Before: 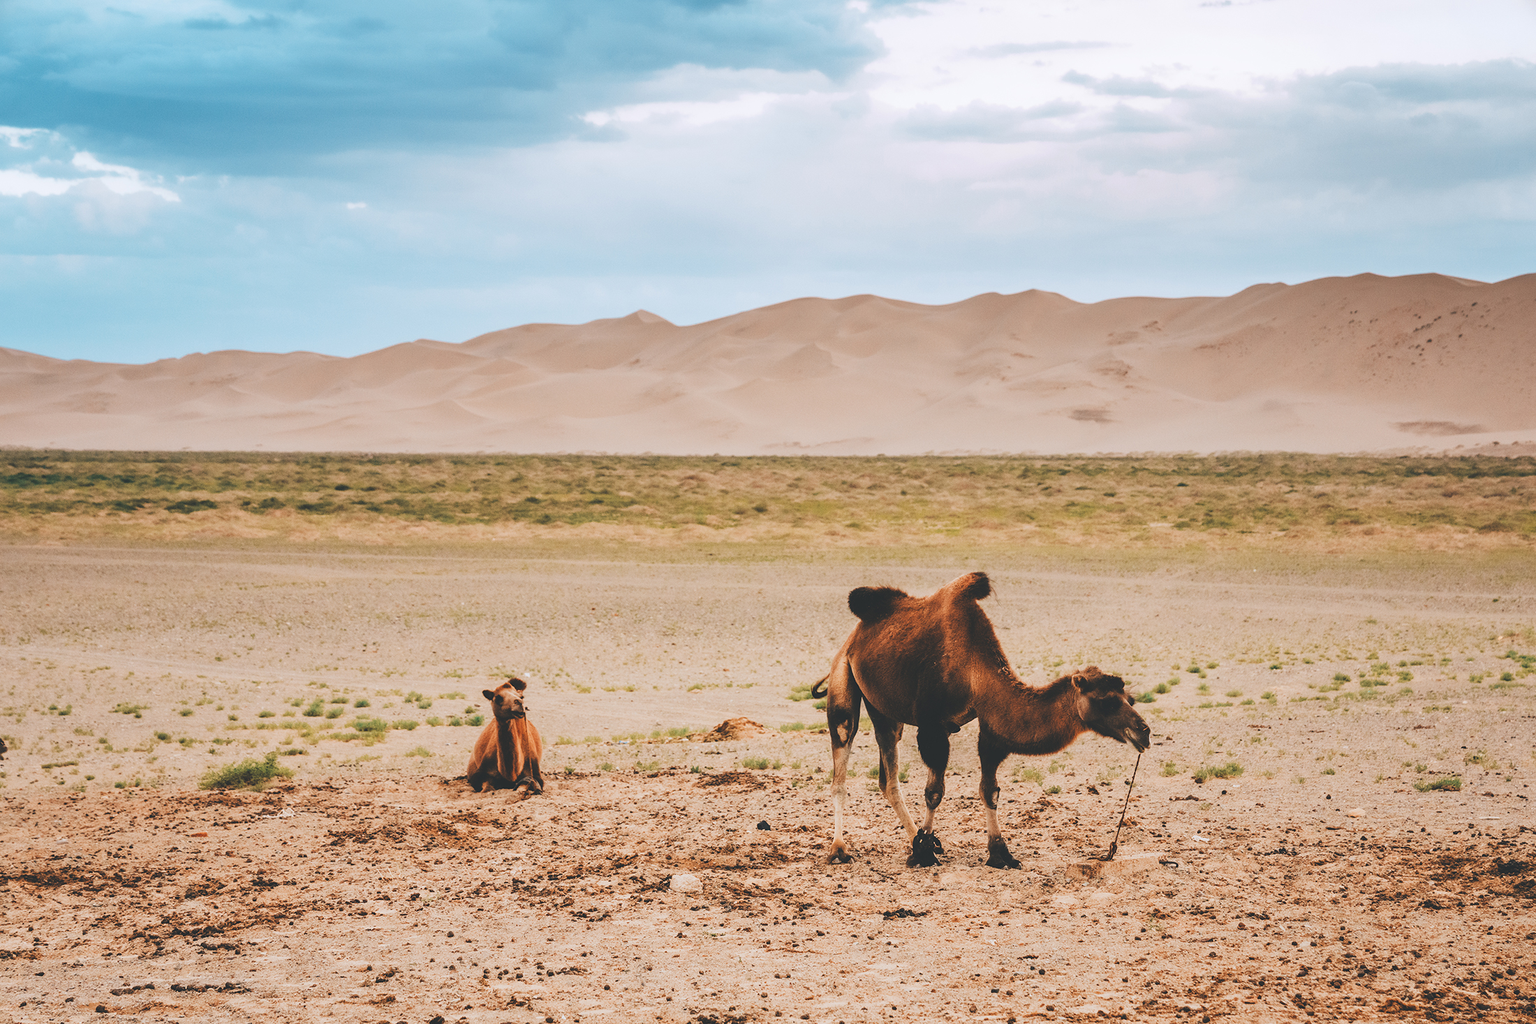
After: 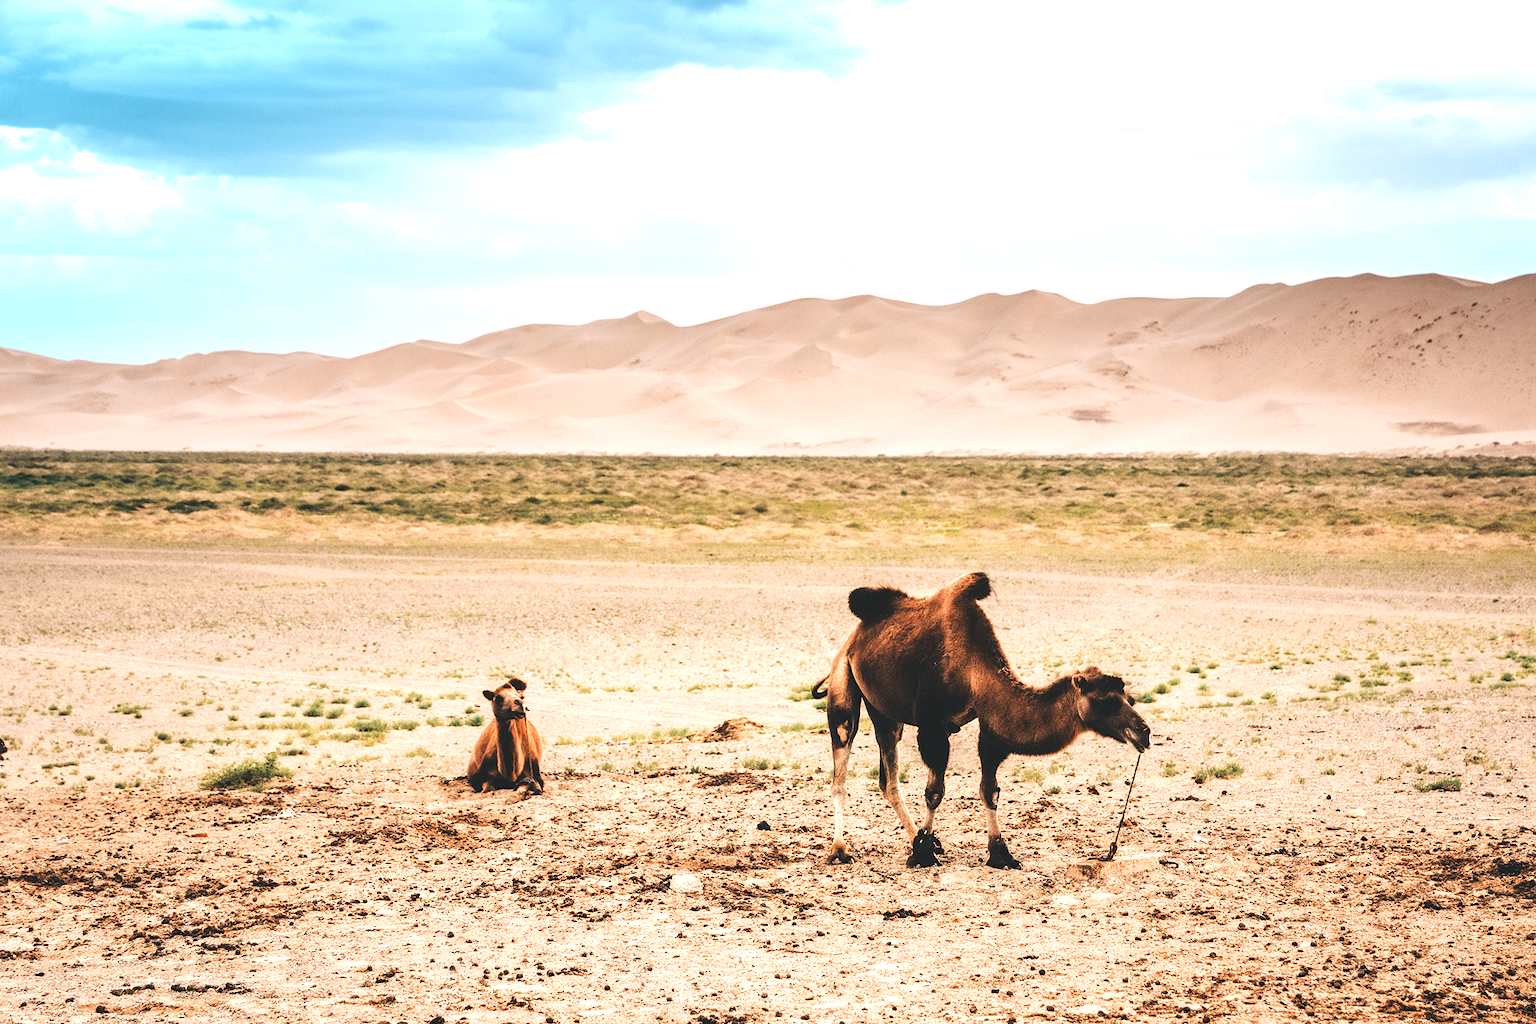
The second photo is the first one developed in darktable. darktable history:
local contrast: highlights 100%, shadows 100%, detail 120%, midtone range 0.2
exposure: exposure 0.128 EV, compensate highlight preservation false
tone equalizer: -8 EV -0.75 EV, -7 EV -0.7 EV, -6 EV -0.6 EV, -5 EV -0.4 EV, -3 EV 0.4 EV, -2 EV 0.6 EV, -1 EV 0.7 EV, +0 EV 0.75 EV, edges refinement/feathering 500, mask exposure compensation -1.57 EV, preserve details no
